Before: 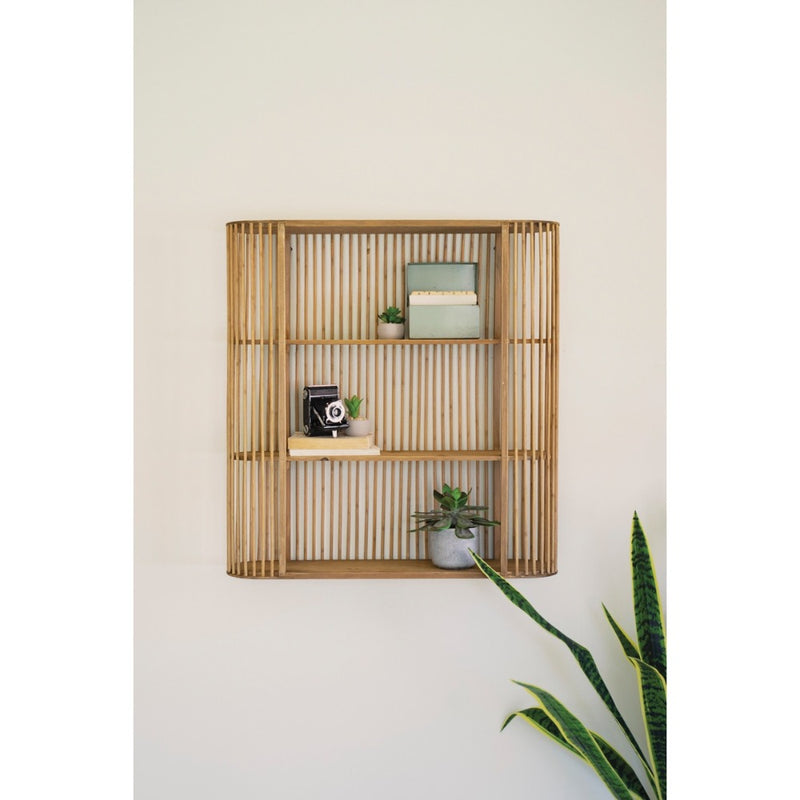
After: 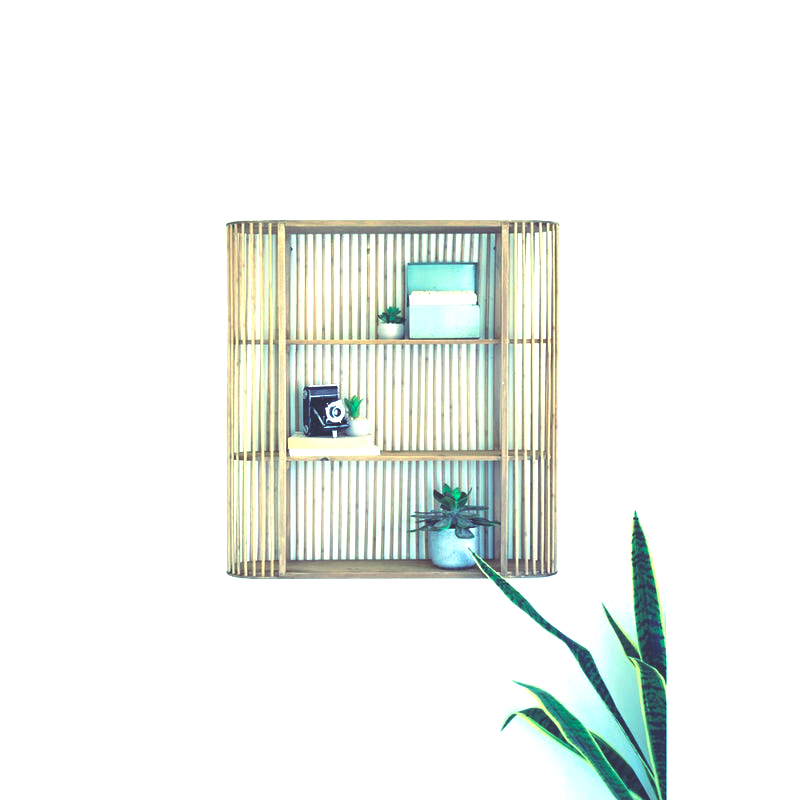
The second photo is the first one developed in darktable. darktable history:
exposure: black level correction 0, exposure 1.2 EV, compensate exposure bias true, compensate highlight preservation false
rgb curve: curves: ch0 [(0, 0.186) (0.314, 0.284) (0.576, 0.466) (0.805, 0.691) (0.936, 0.886)]; ch1 [(0, 0.186) (0.314, 0.284) (0.581, 0.534) (0.771, 0.746) (0.936, 0.958)]; ch2 [(0, 0.216) (0.275, 0.39) (1, 1)], mode RGB, independent channels, compensate middle gray true, preserve colors none
color calibration: illuminant Planckian (black body), x 0.368, y 0.361, temperature 4275.92 K
